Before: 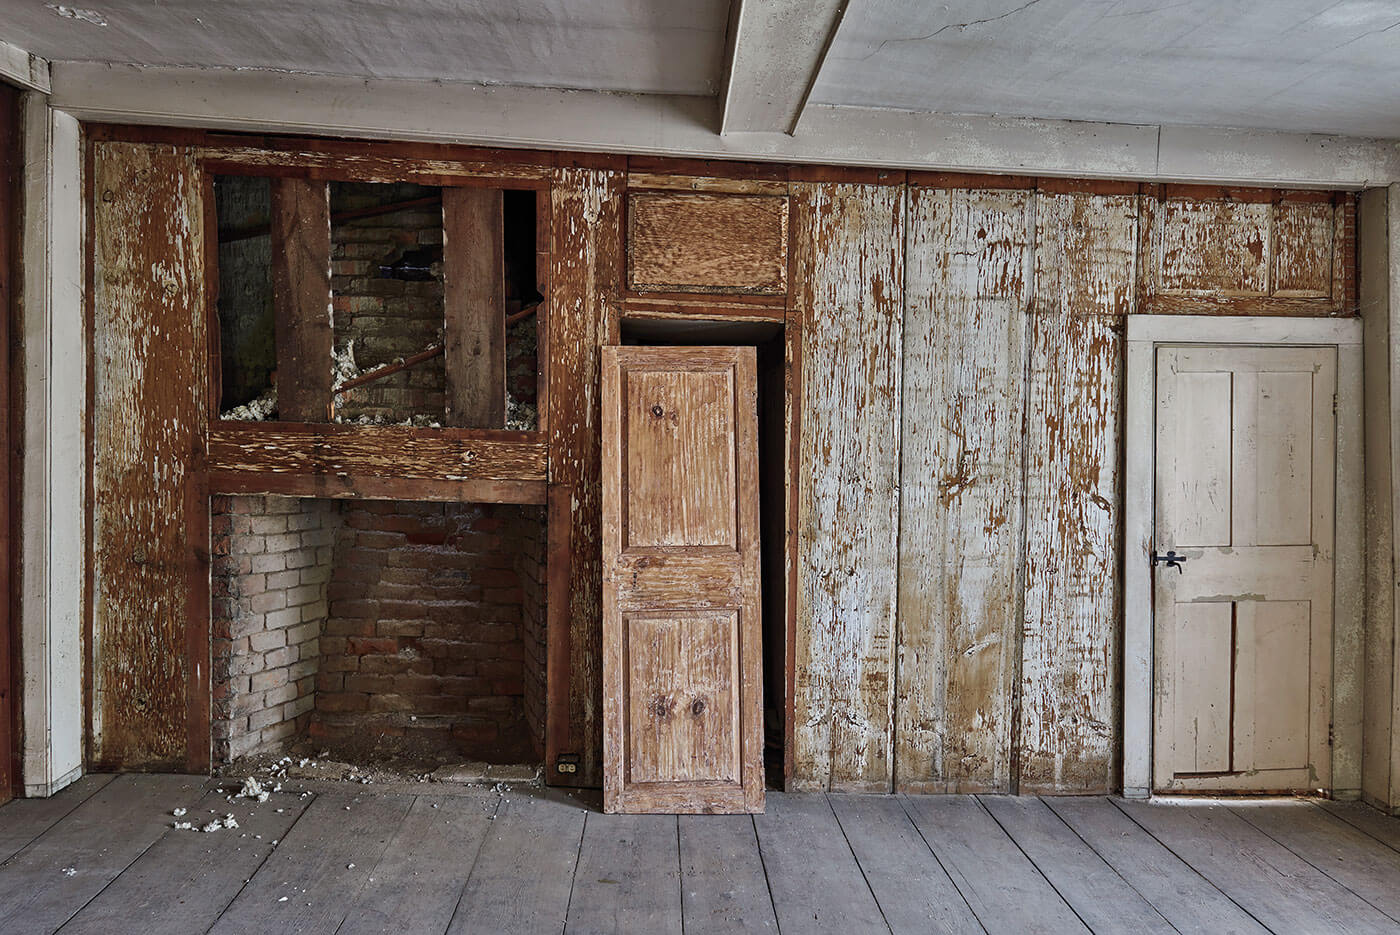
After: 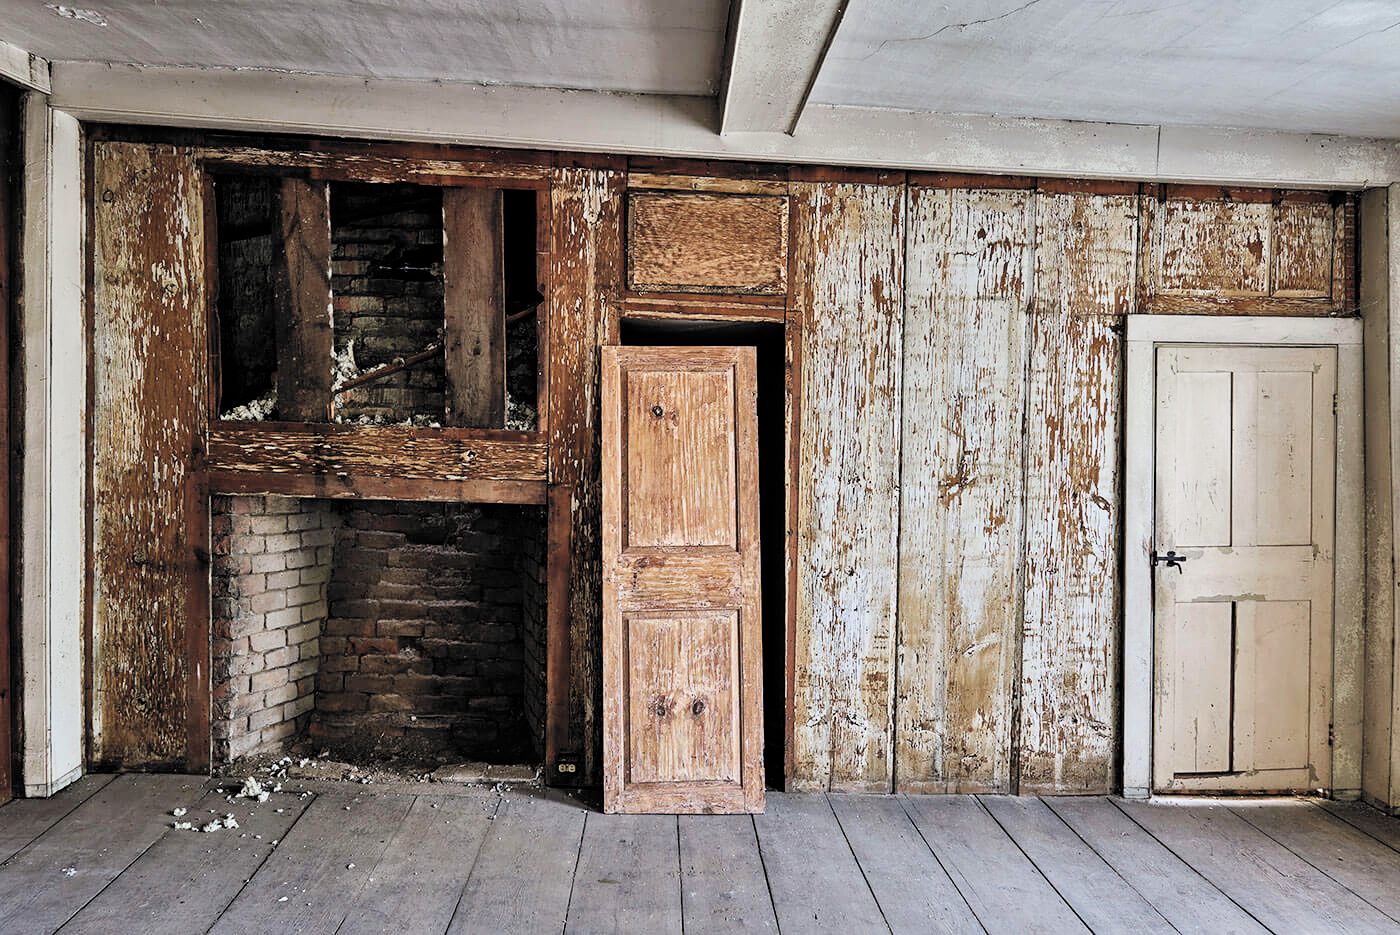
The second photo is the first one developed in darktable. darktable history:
exposure: black level correction 0, exposure 0.692 EV, compensate exposure bias true, compensate highlight preservation false
filmic rgb: black relative exposure -5.07 EV, white relative exposure 3.51 EV, hardness 3.19, contrast 1.198, highlights saturation mix -49.65%, color science v6 (2022)
